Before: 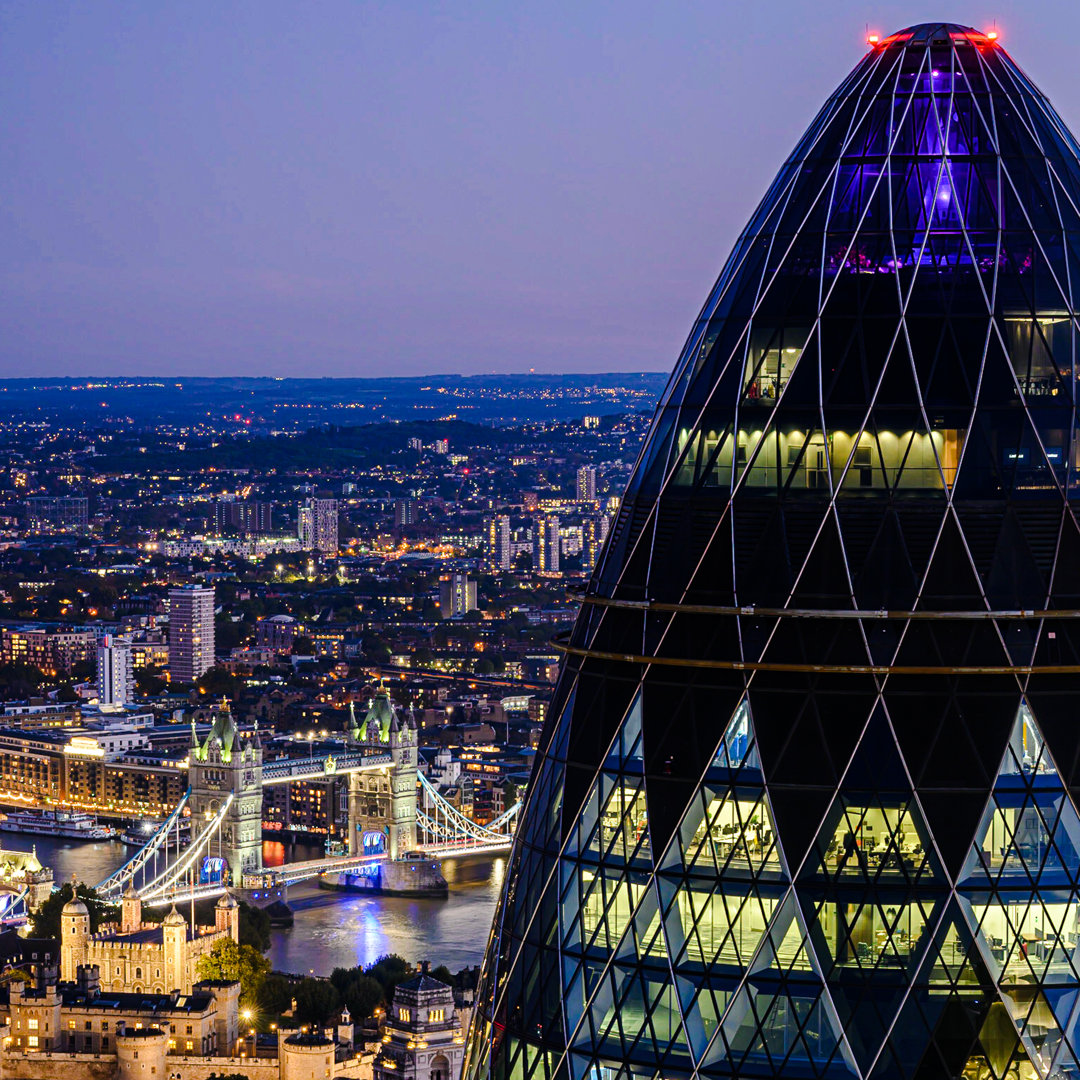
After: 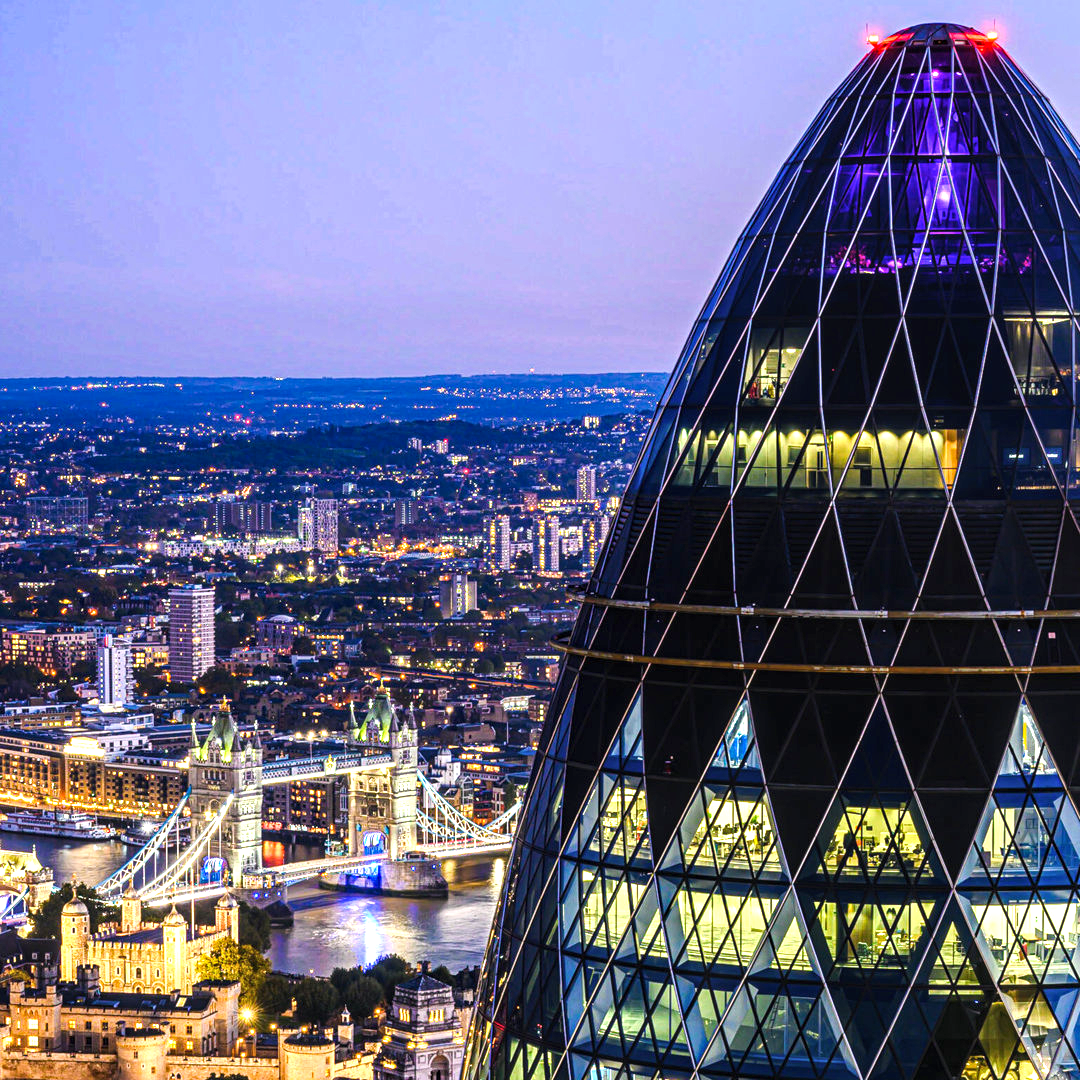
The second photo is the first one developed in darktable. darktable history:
exposure: black level correction 0, exposure 1 EV, compensate highlight preservation false
local contrast: on, module defaults
